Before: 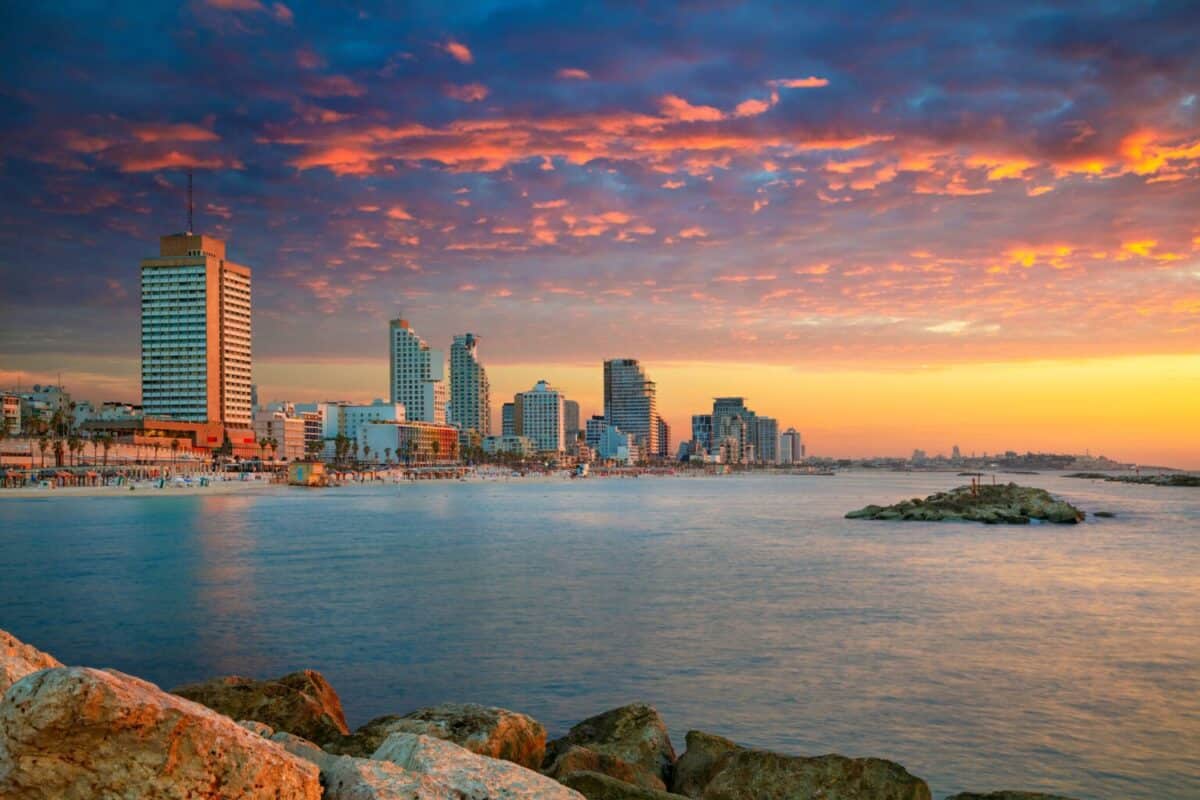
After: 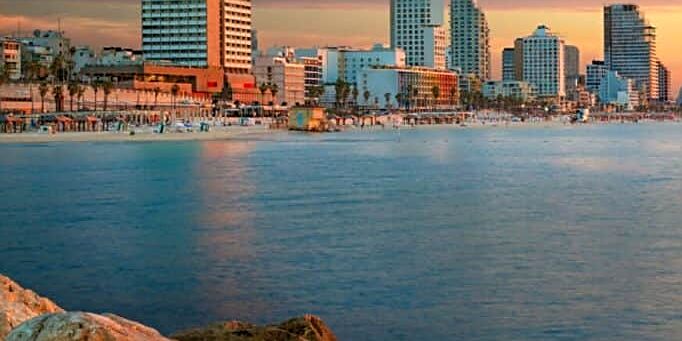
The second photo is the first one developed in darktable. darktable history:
levels: levels [0.016, 0.484, 0.953]
sharpen: amount 0.496
crop: top 44.405%, right 43.158%, bottom 12.862%
